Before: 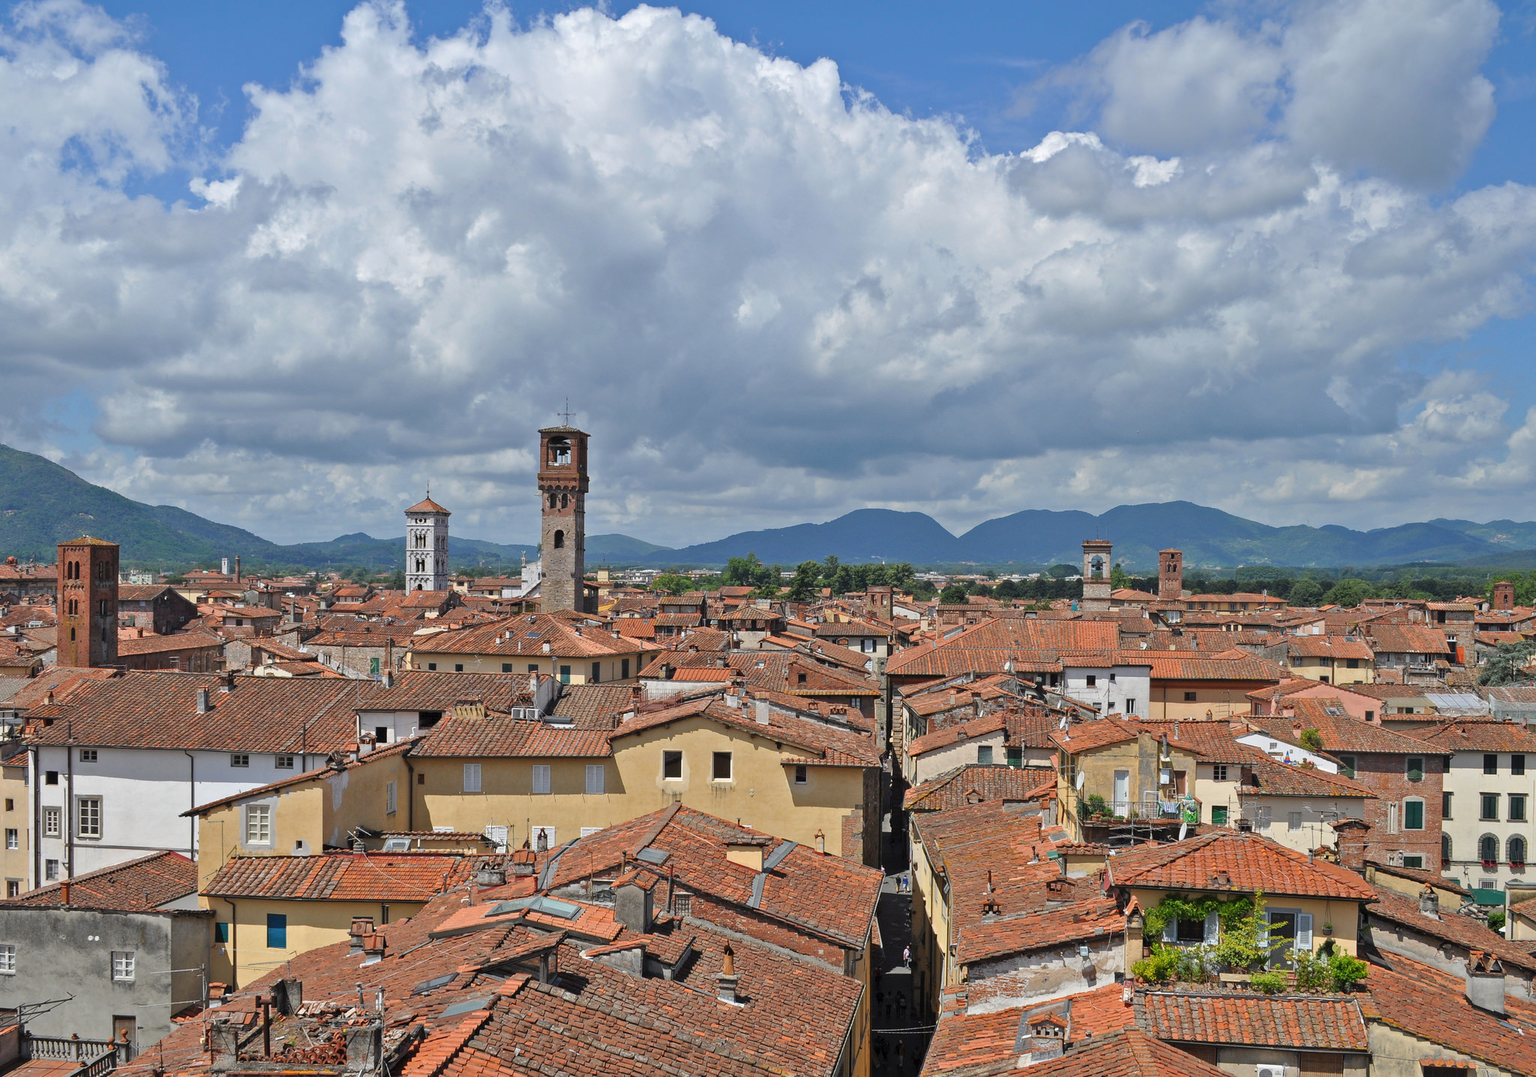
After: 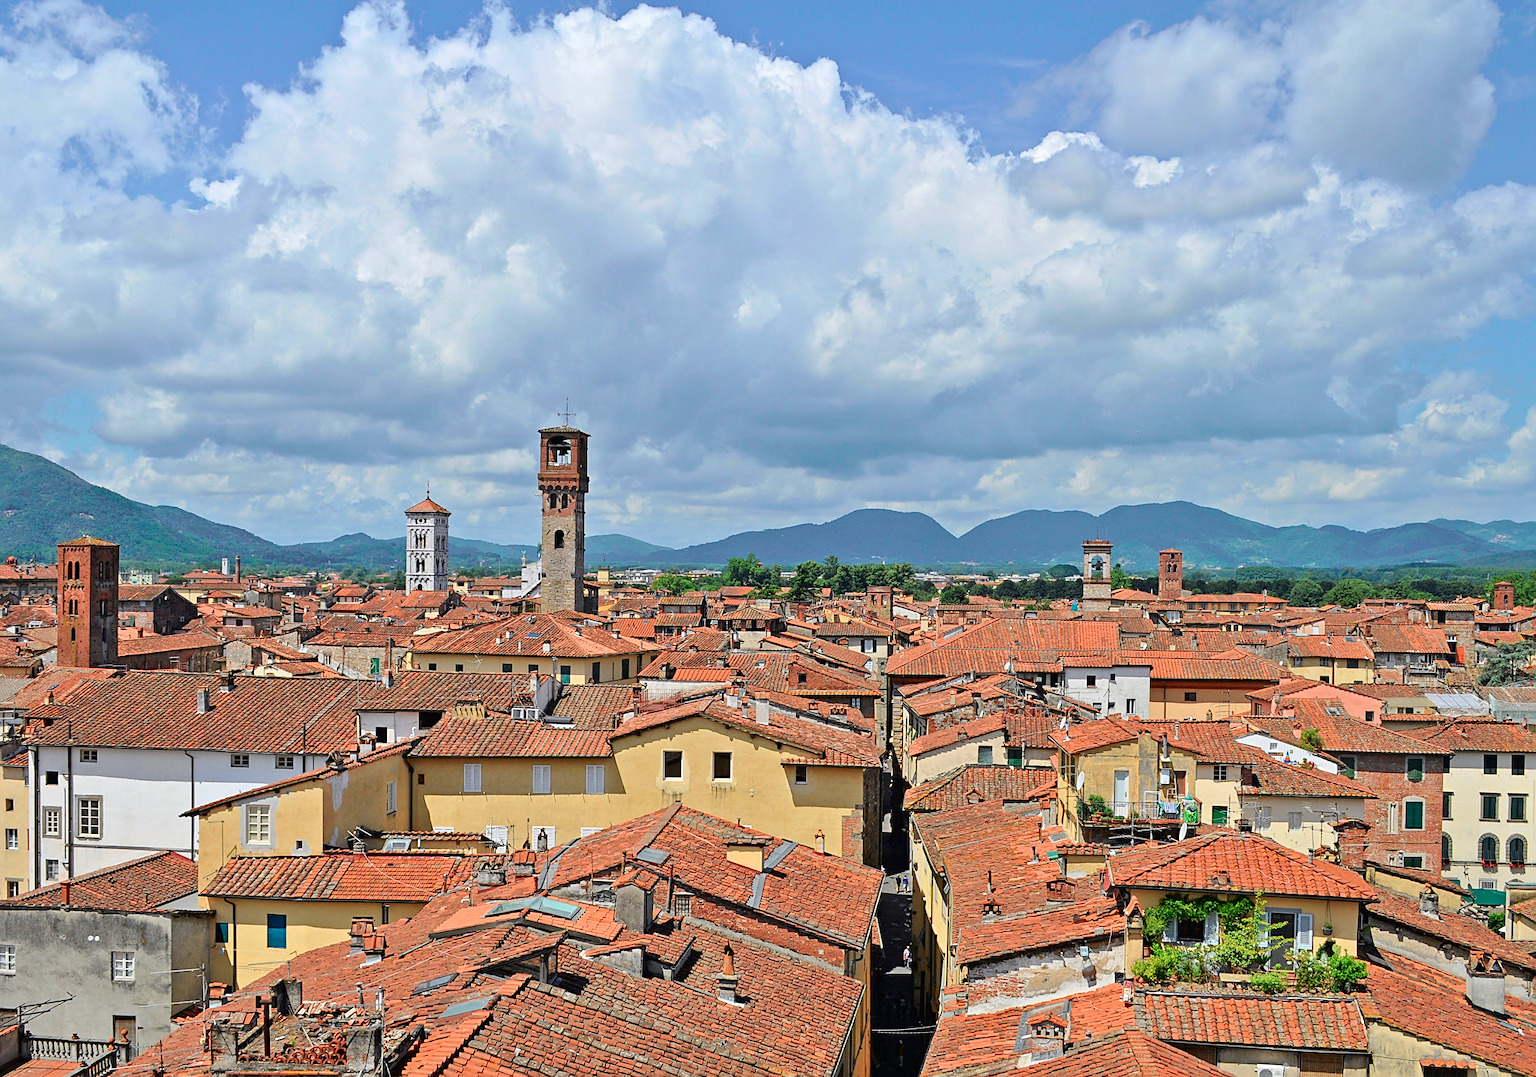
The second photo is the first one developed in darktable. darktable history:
tone curve: curves: ch0 [(0, 0.013) (0.054, 0.018) (0.205, 0.197) (0.289, 0.309) (0.382, 0.437) (0.475, 0.552) (0.666, 0.743) (0.791, 0.85) (1, 0.998)]; ch1 [(0, 0) (0.394, 0.338) (0.449, 0.404) (0.499, 0.498) (0.526, 0.528) (0.543, 0.564) (0.589, 0.633) (0.66, 0.687) (0.783, 0.804) (1, 1)]; ch2 [(0, 0) (0.304, 0.31) (0.403, 0.399) (0.441, 0.421) (0.474, 0.466) (0.498, 0.496) (0.524, 0.538) (0.555, 0.584) (0.633, 0.665) (0.7, 0.711) (1, 1)], color space Lab, independent channels, preserve colors none
sharpen: on, module defaults
